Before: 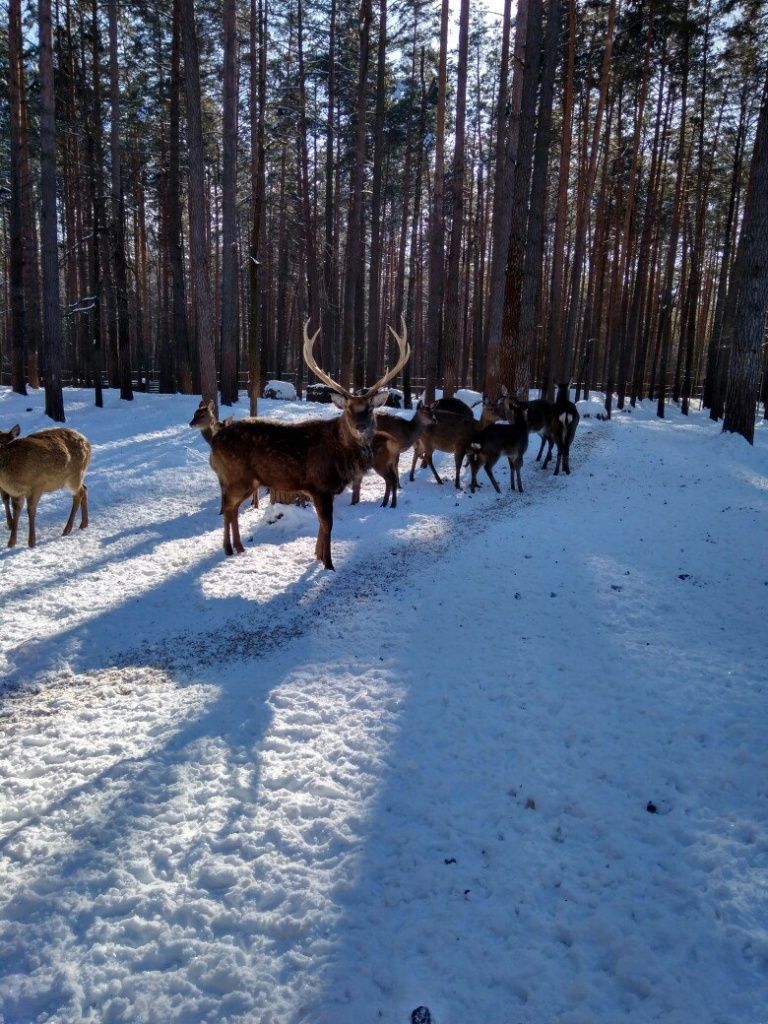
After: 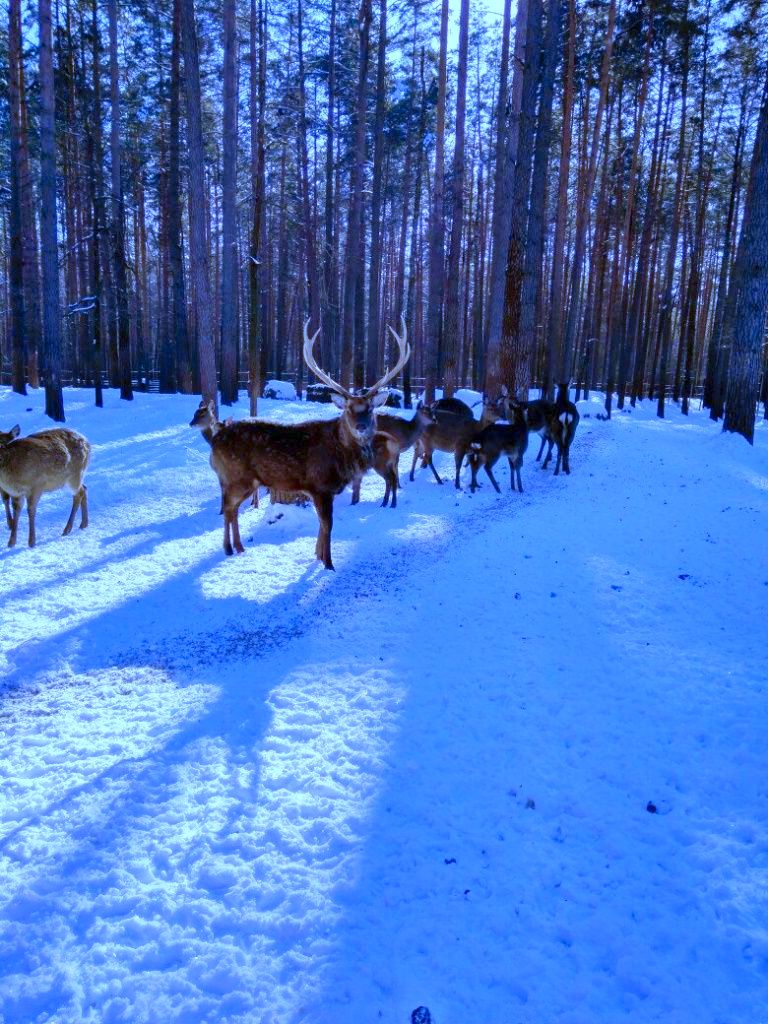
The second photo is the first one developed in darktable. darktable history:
levels: levels [0, 0.43, 0.984]
white balance: red 0.766, blue 1.537
